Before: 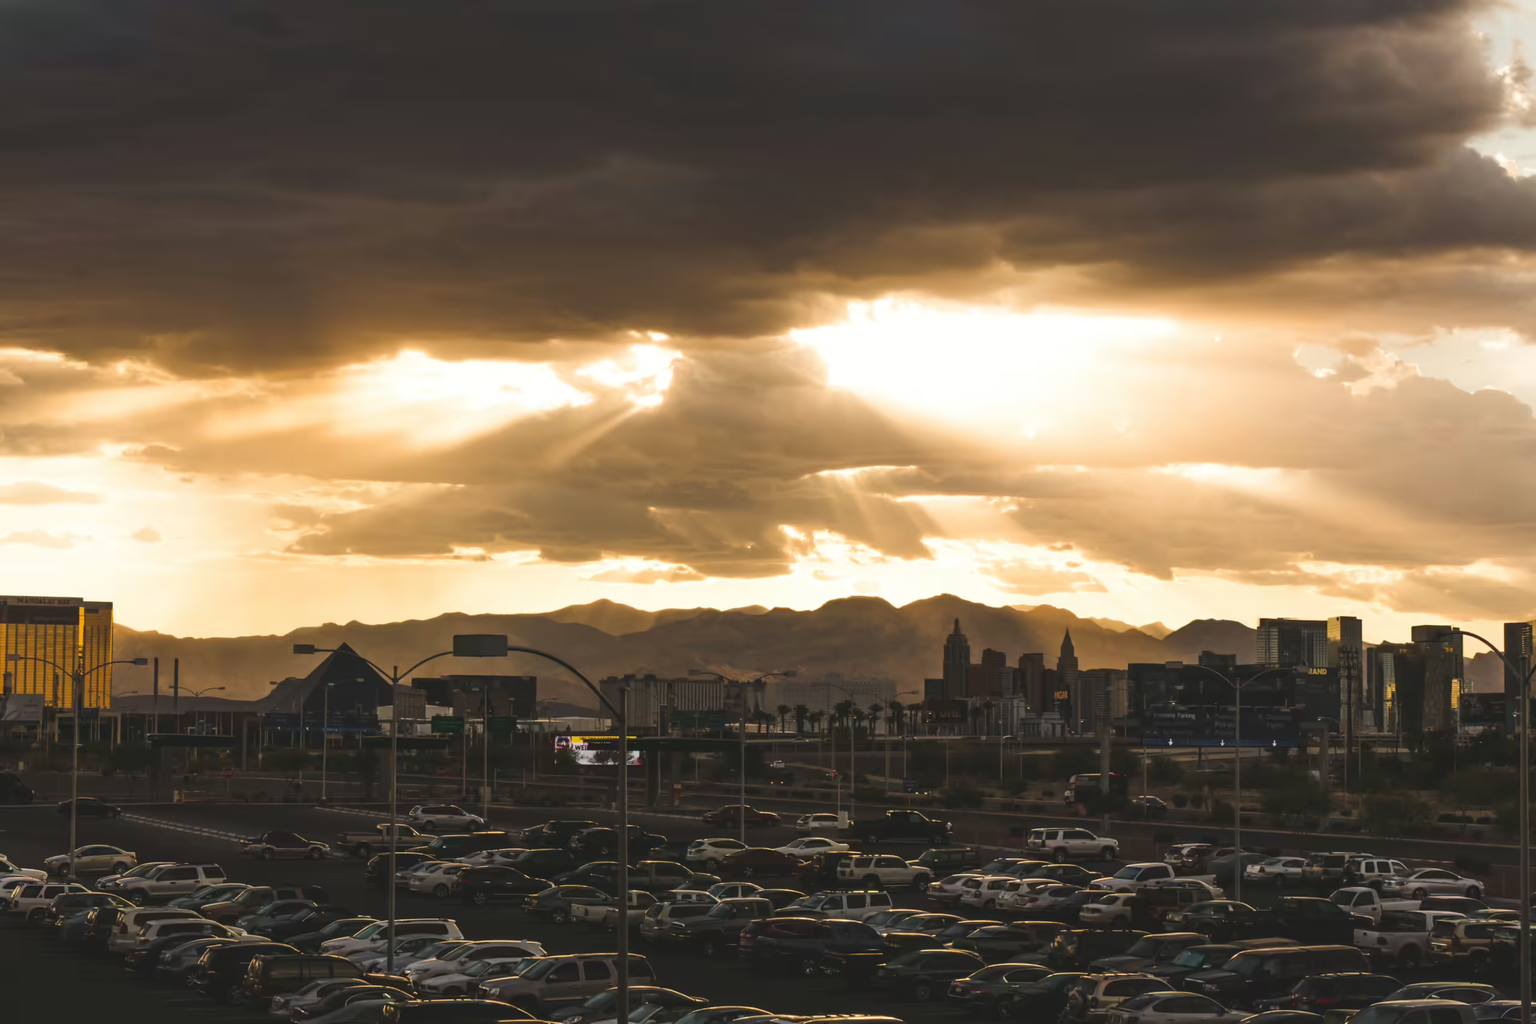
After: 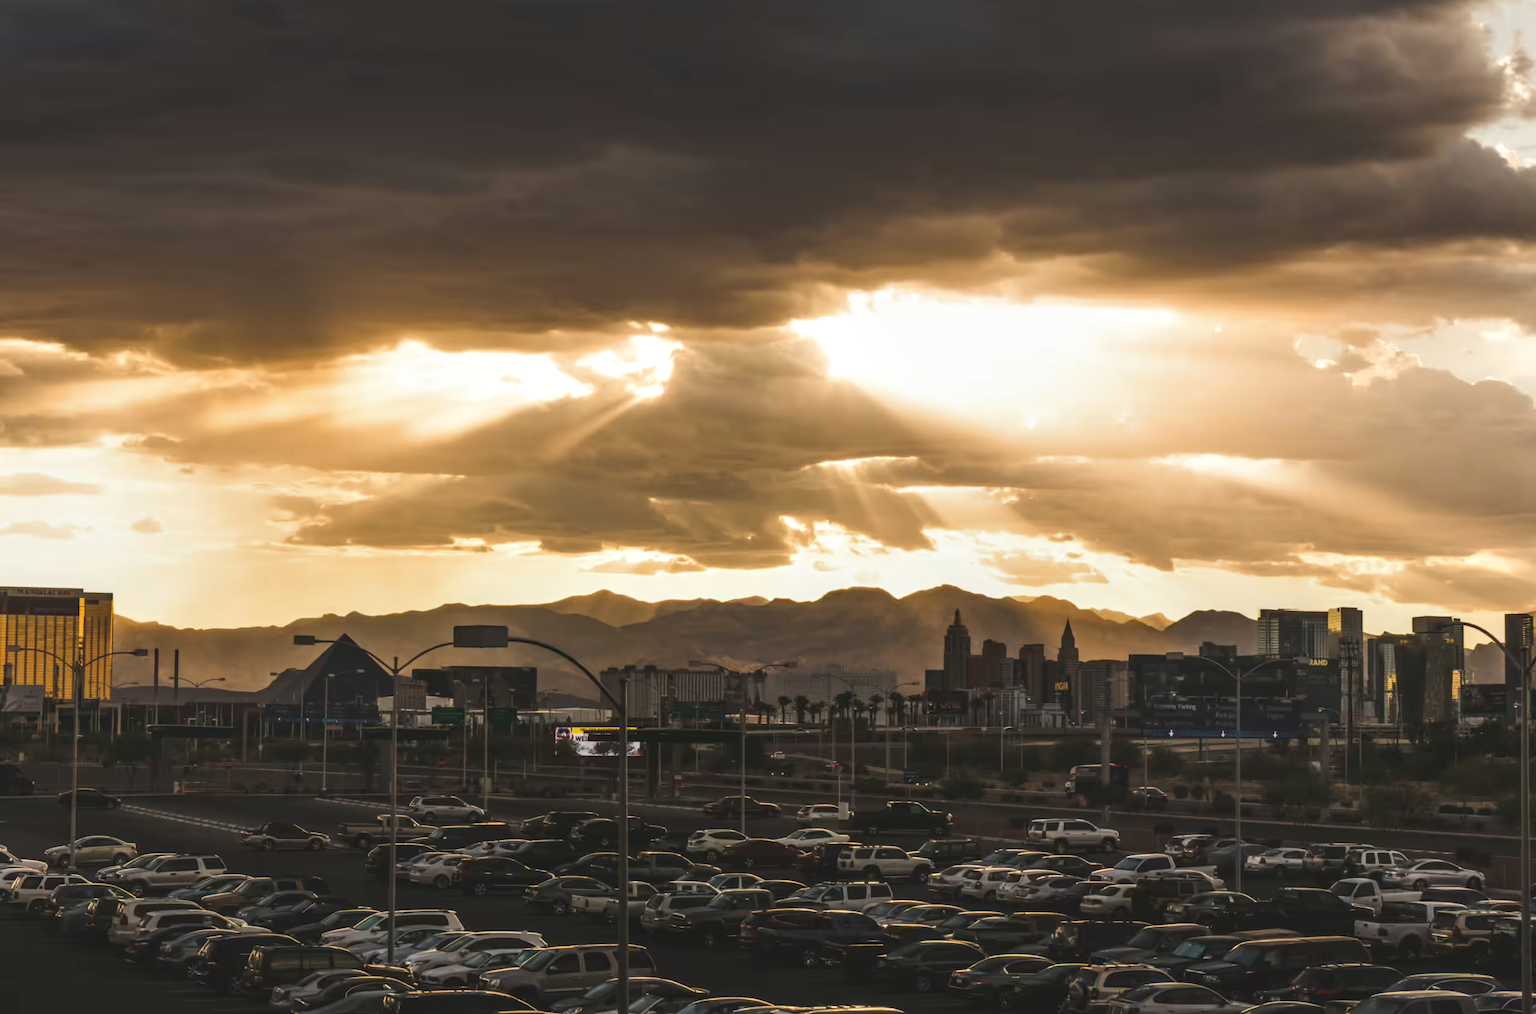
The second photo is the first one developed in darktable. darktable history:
local contrast: highlights 30%, detail 130%
levels: mode automatic
crop: top 0.953%, right 0.022%
